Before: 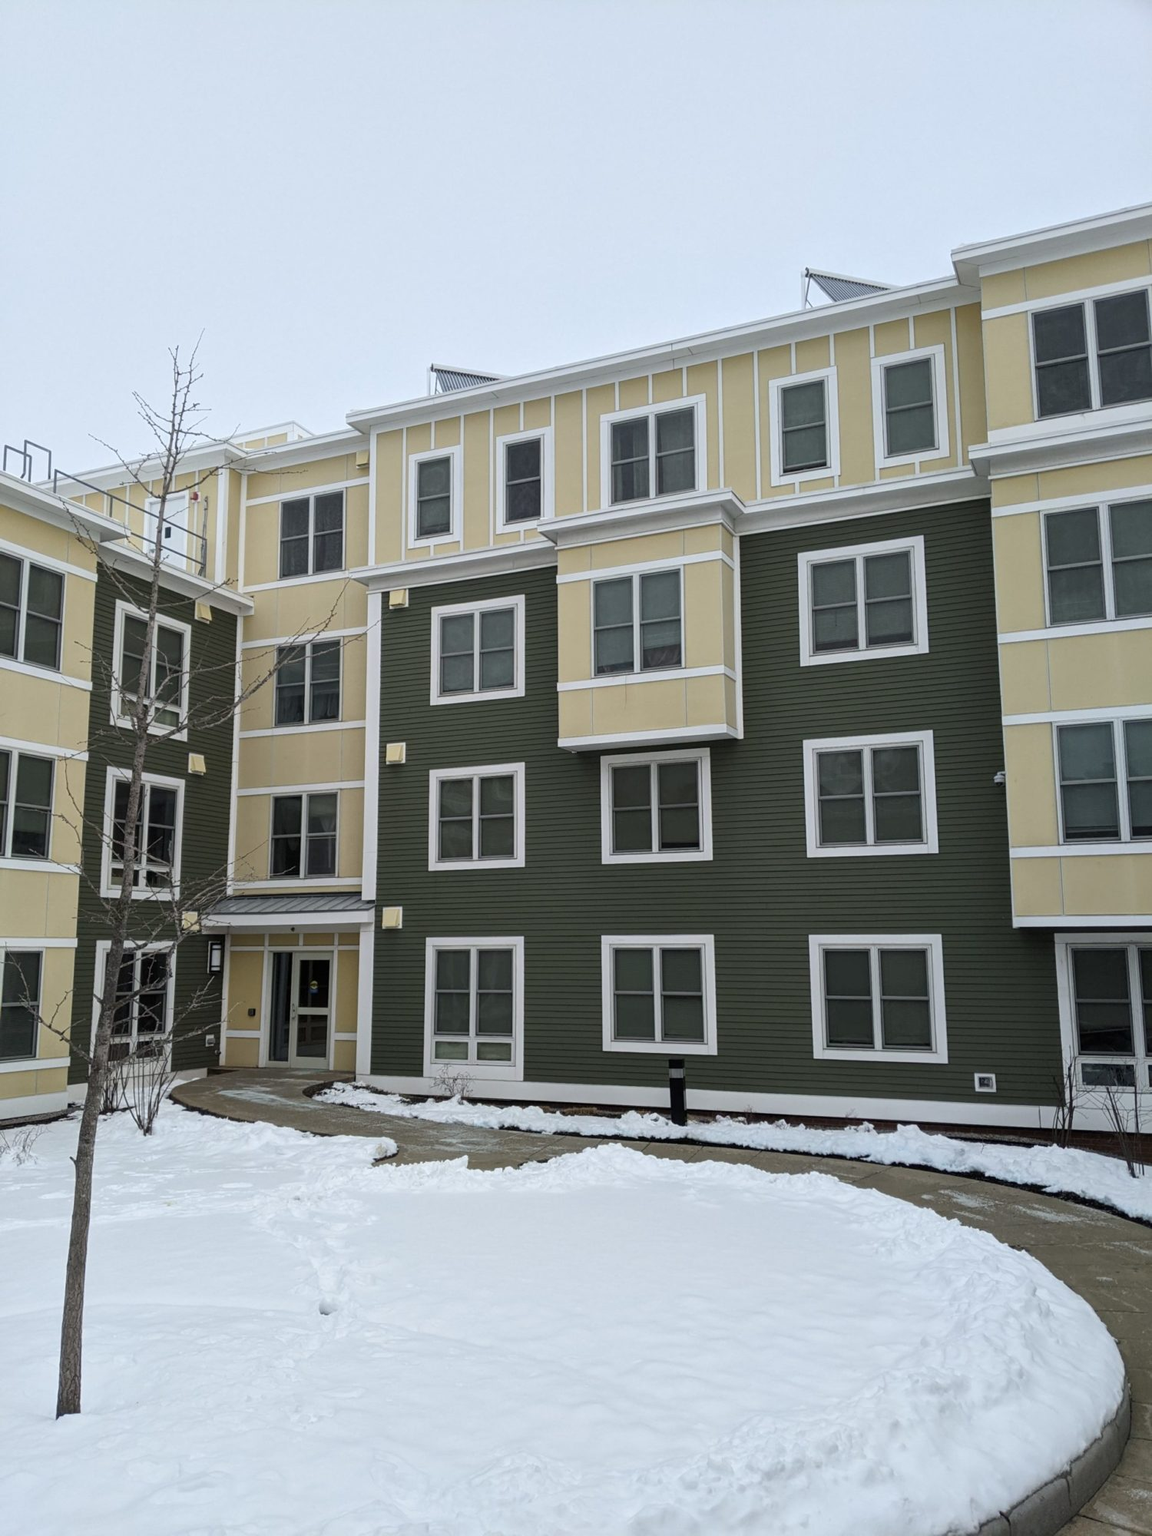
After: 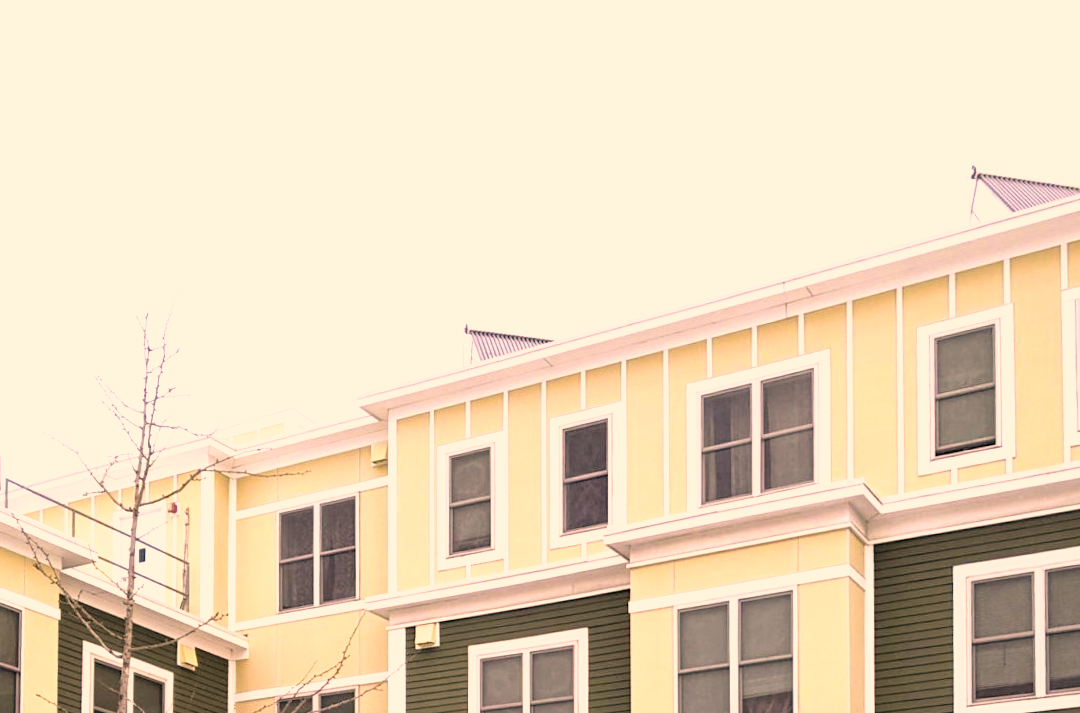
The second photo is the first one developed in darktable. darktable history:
rotate and perspective: rotation 0.062°, lens shift (vertical) 0.115, lens shift (horizontal) -0.133, crop left 0.047, crop right 0.94, crop top 0.061, crop bottom 0.94
color correction: highlights a* 17.88, highlights b* 18.79
velvia: on, module defaults
exposure: black level correction 0, exposure 1.2 EV, compensate exposure bias true, compensate highlight preservation false
crop: left 0.579%, top 7.627%, right 23.167%, bottom 54.275%
filmic rgb: black relative exposure -4.93 EV, white relative exposure 2.84 EV, hardness 3.72
